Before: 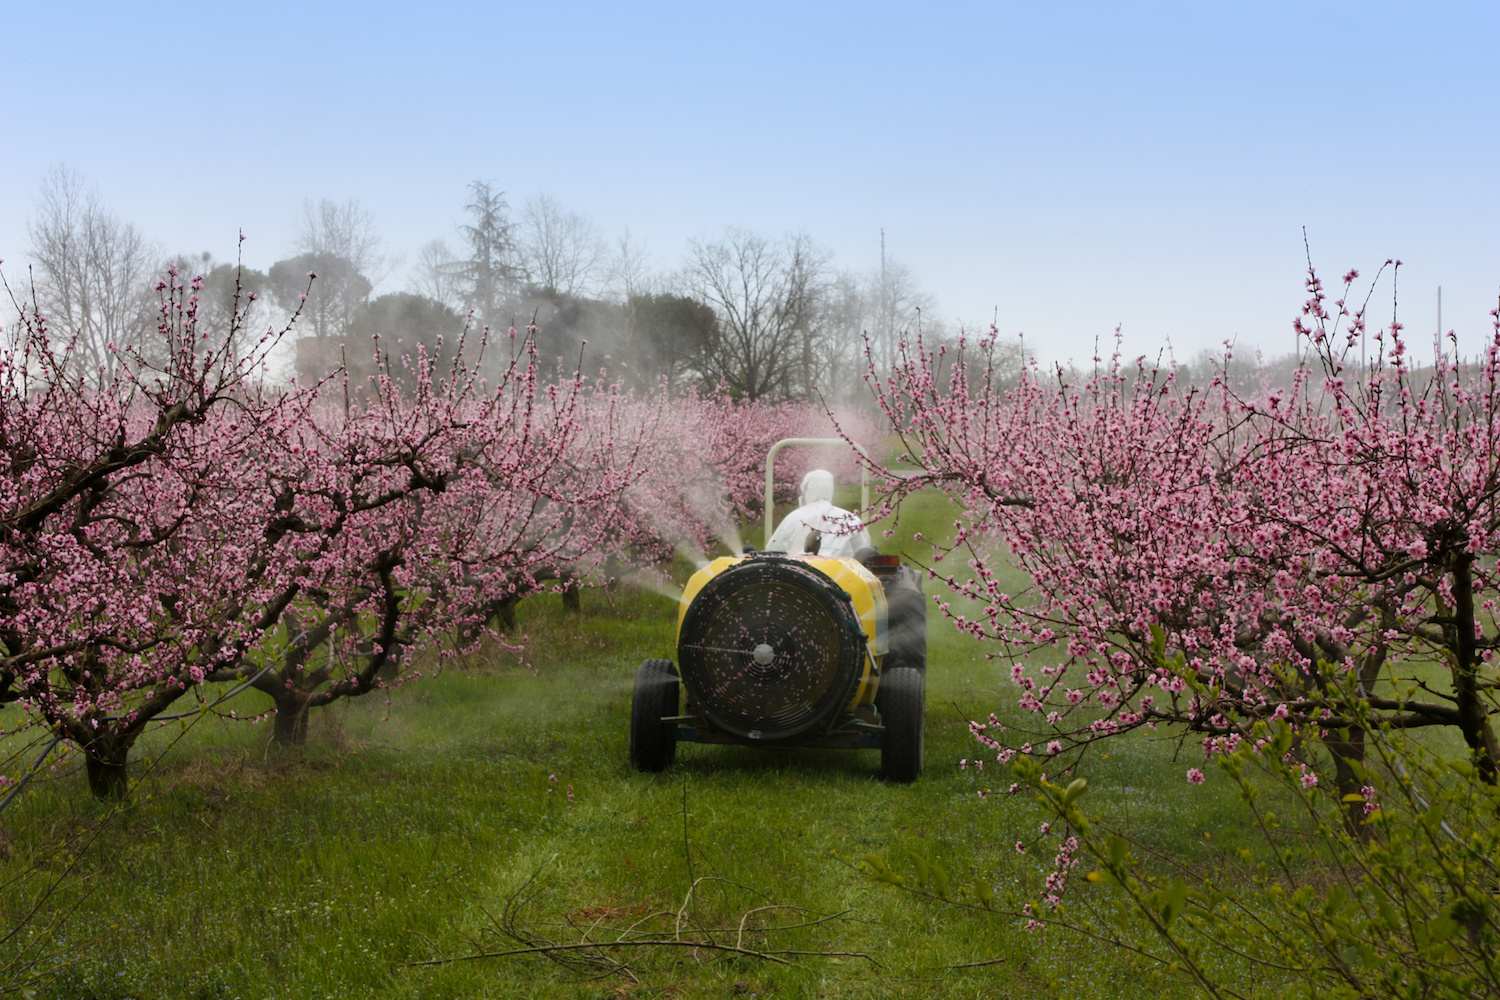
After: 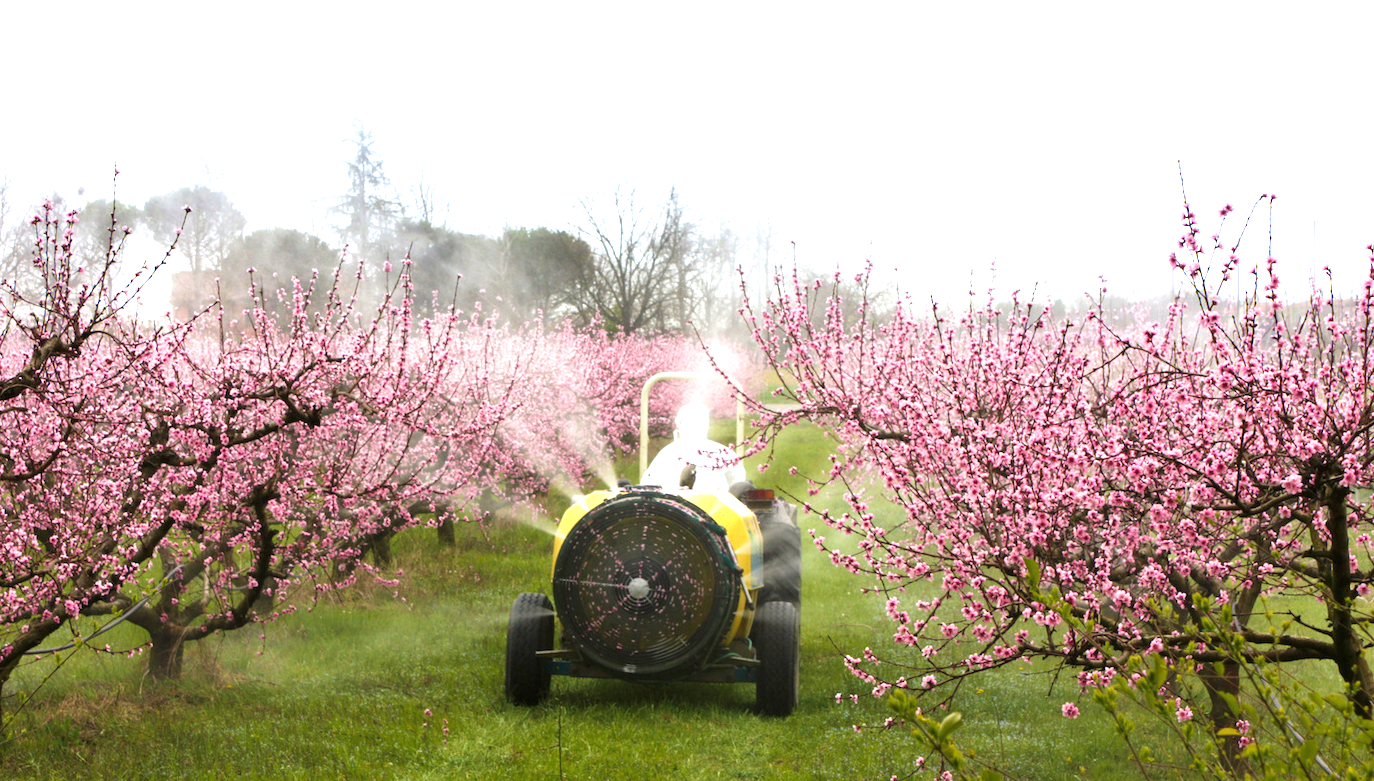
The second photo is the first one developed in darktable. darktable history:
crop: left 8.358%, top 6.604%, bottom 15.275%
exposure: black level correction 0, exposure 1.2 EV, compensate highlight preservation false
velvia: on, module defaults
